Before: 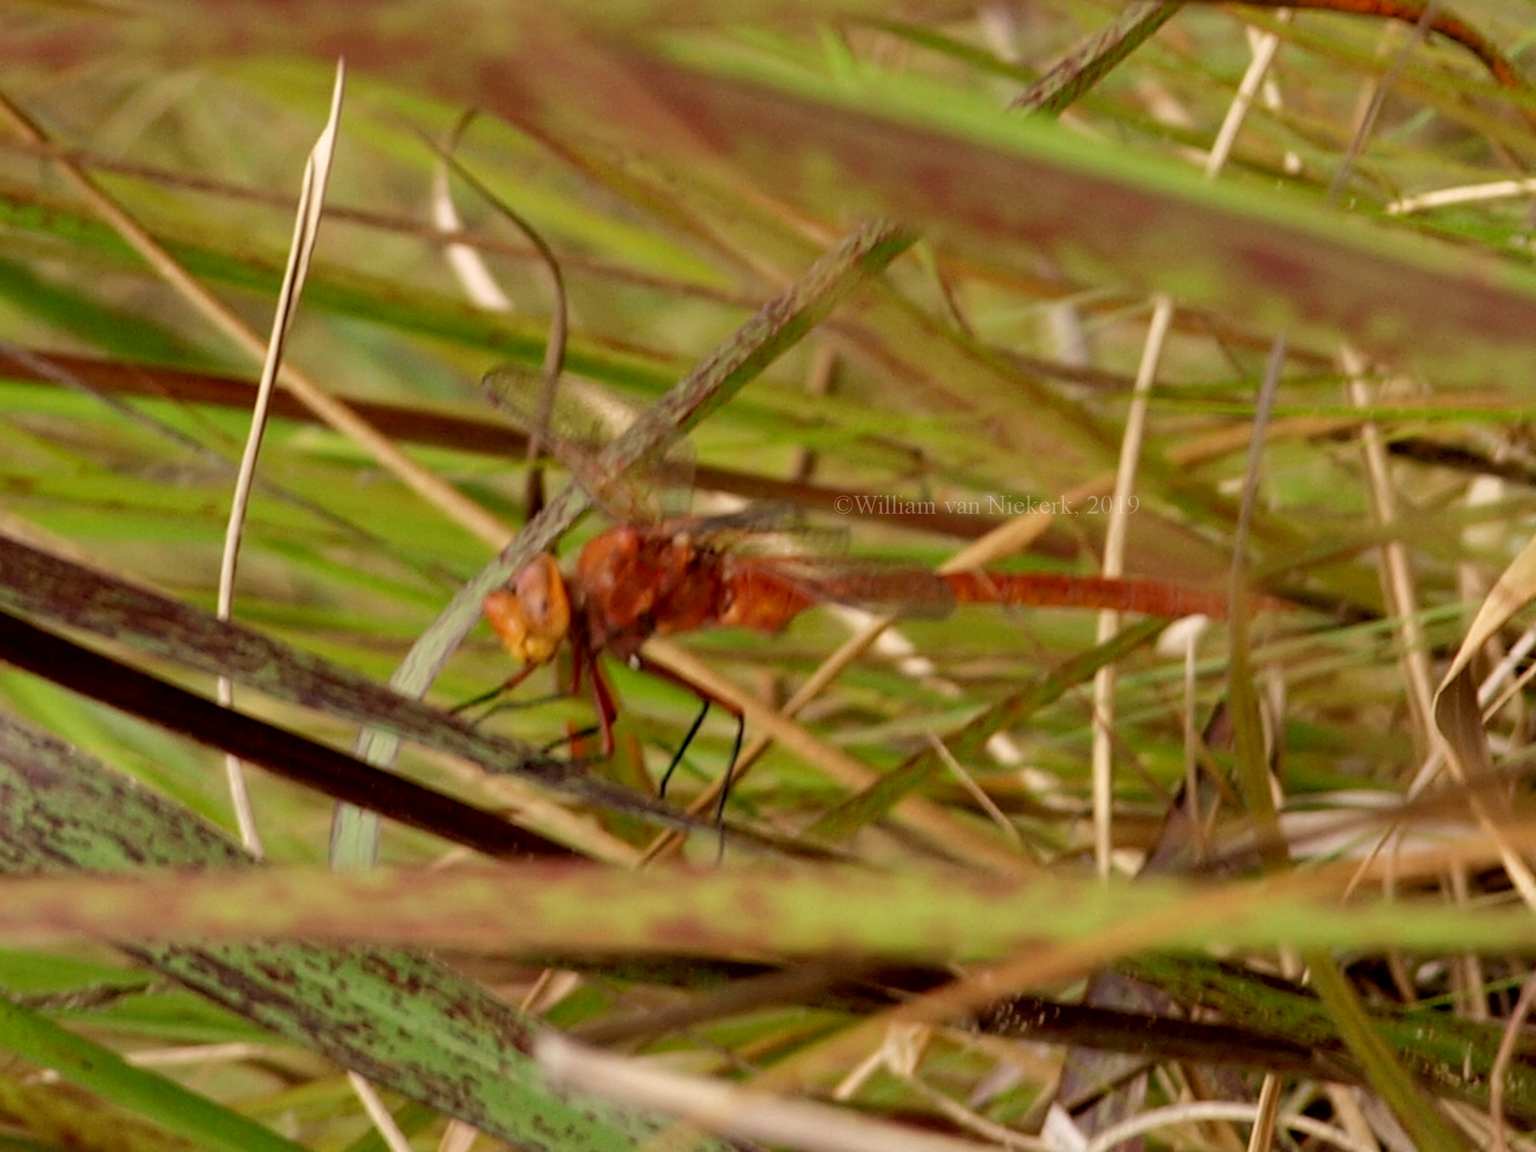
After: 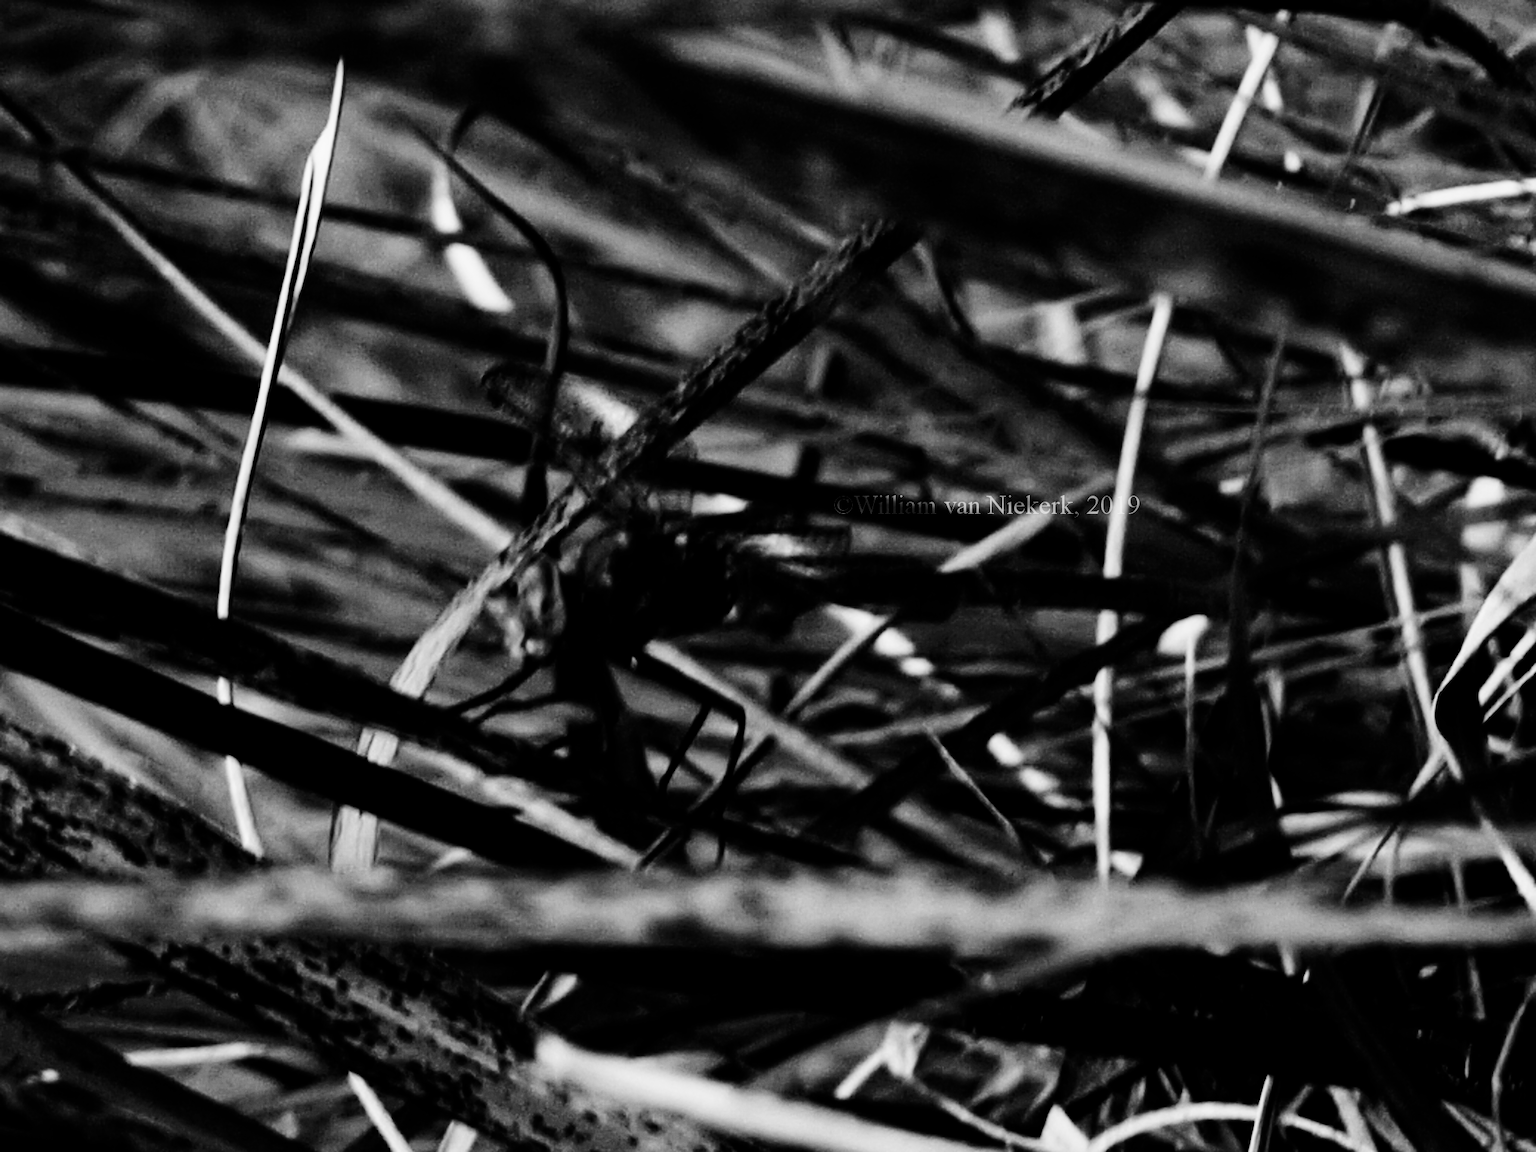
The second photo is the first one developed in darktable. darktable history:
white balance: red 0.98, blue 1.61
contrast brightness saturation: contrast 0.77, brightness -1, saturation 1
monochrome: on, module defaults
